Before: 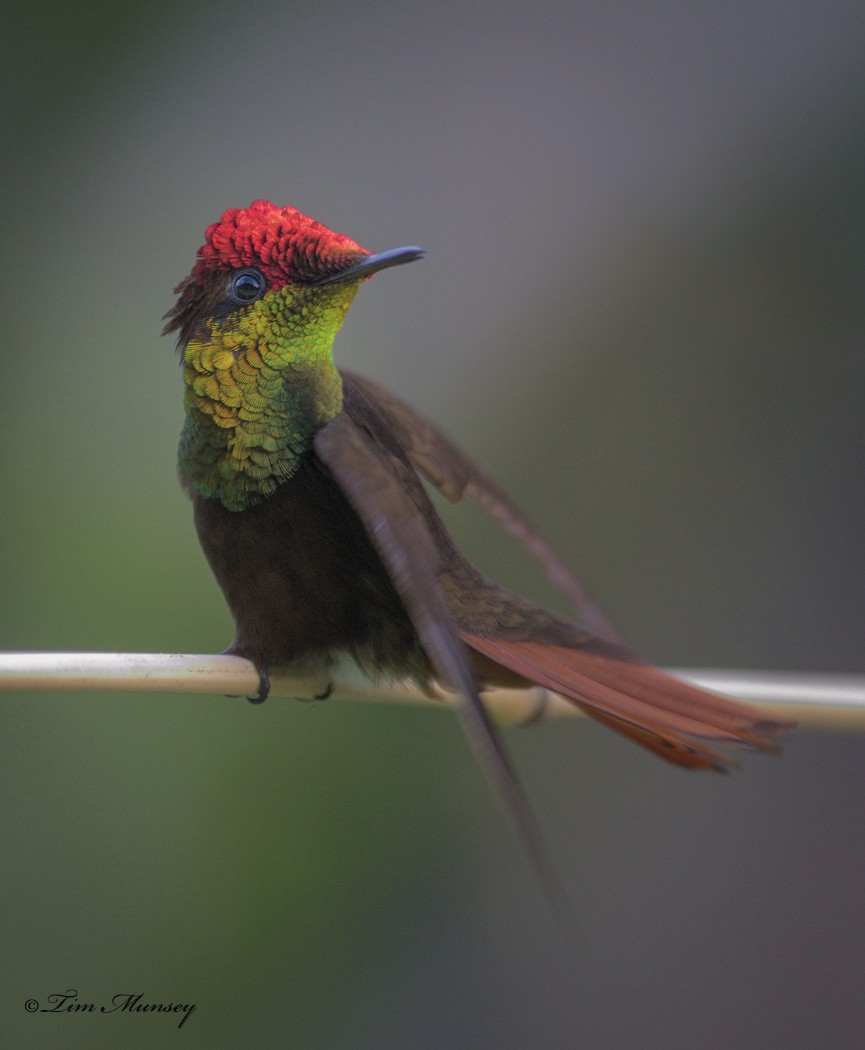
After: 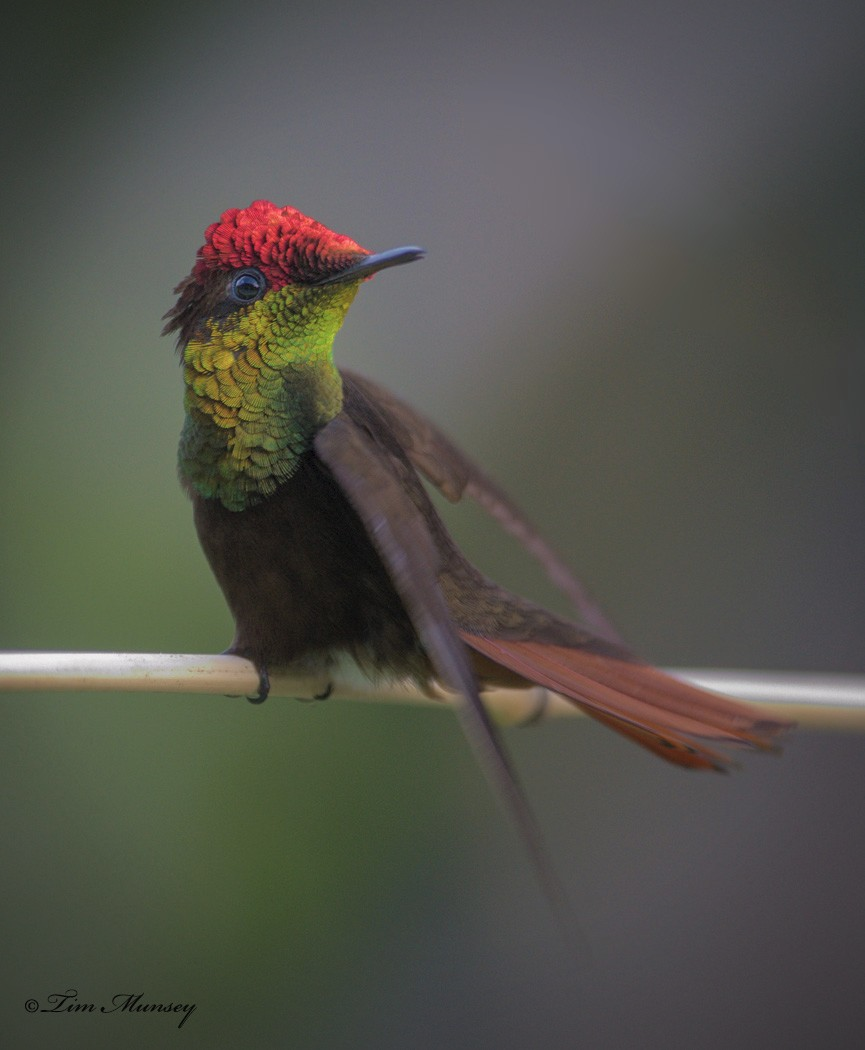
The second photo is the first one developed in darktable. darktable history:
vignetting: fall-off radius 63.6%
white balance: emerald 1
